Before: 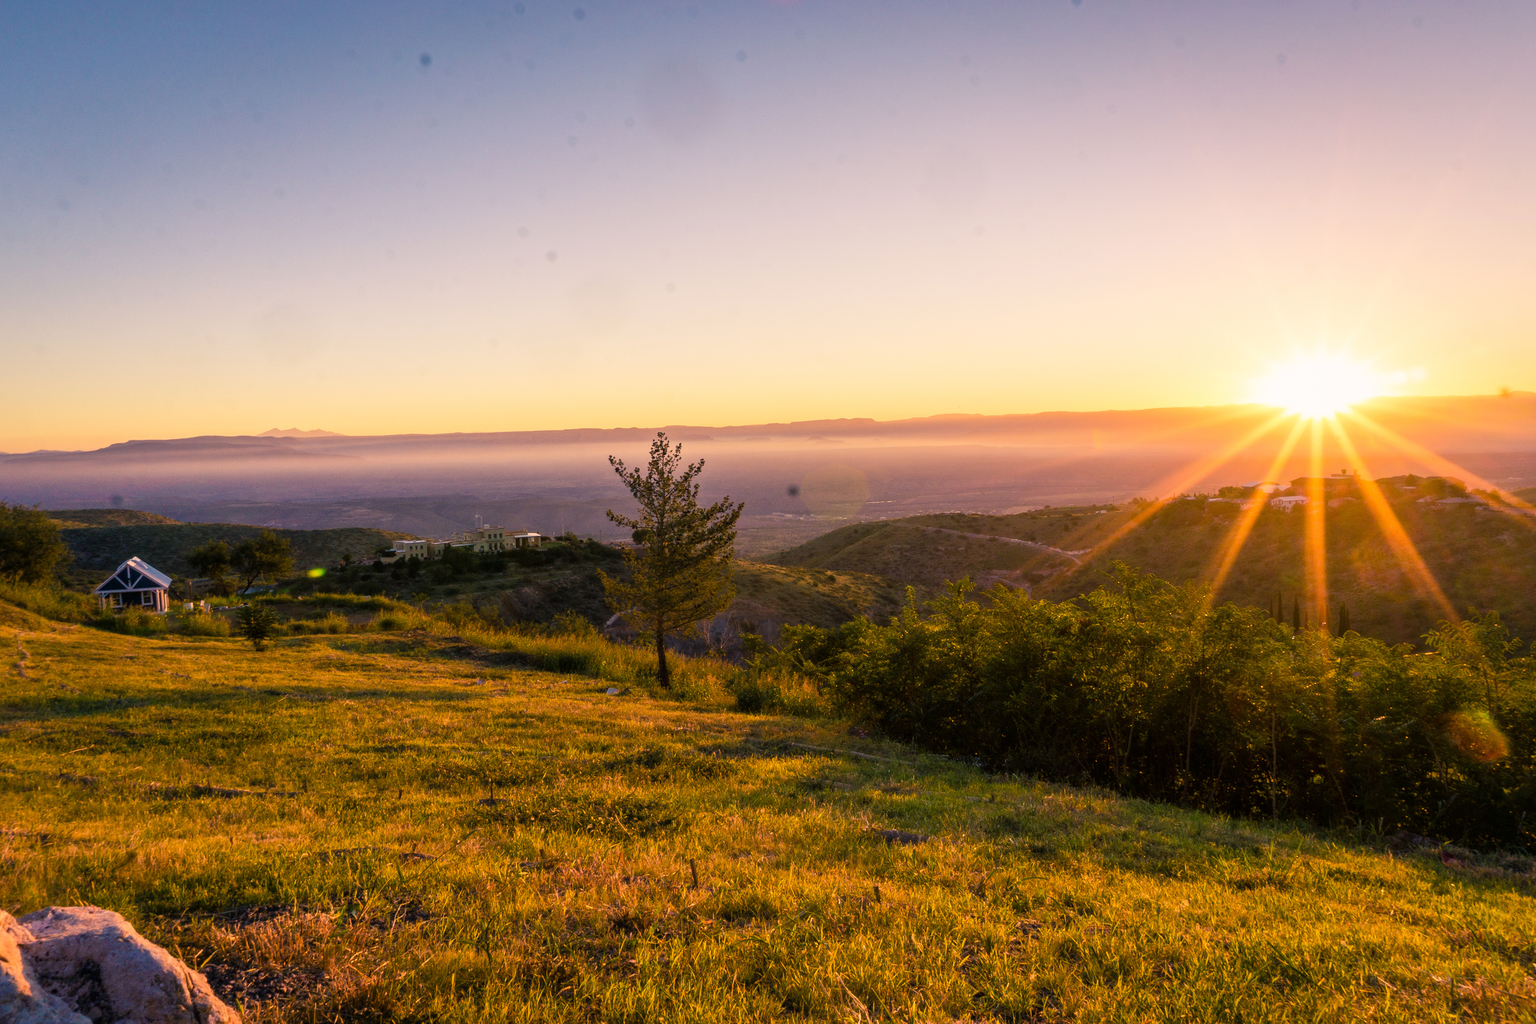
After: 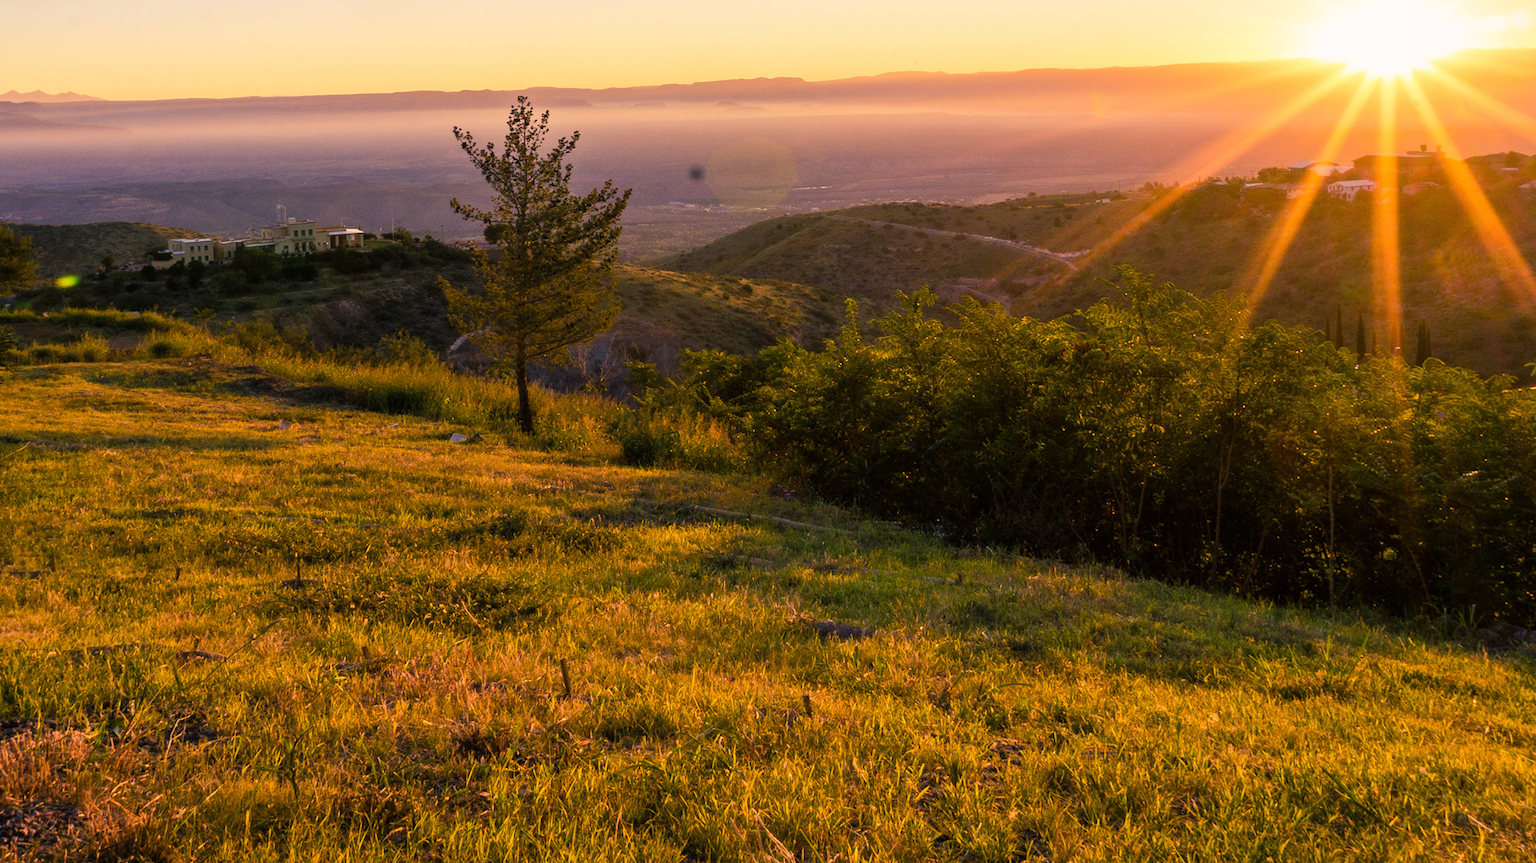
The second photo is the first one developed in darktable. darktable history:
crop and rotate: left 17.333%, top 35.186%, right 6.888%, bottom 0.937%
